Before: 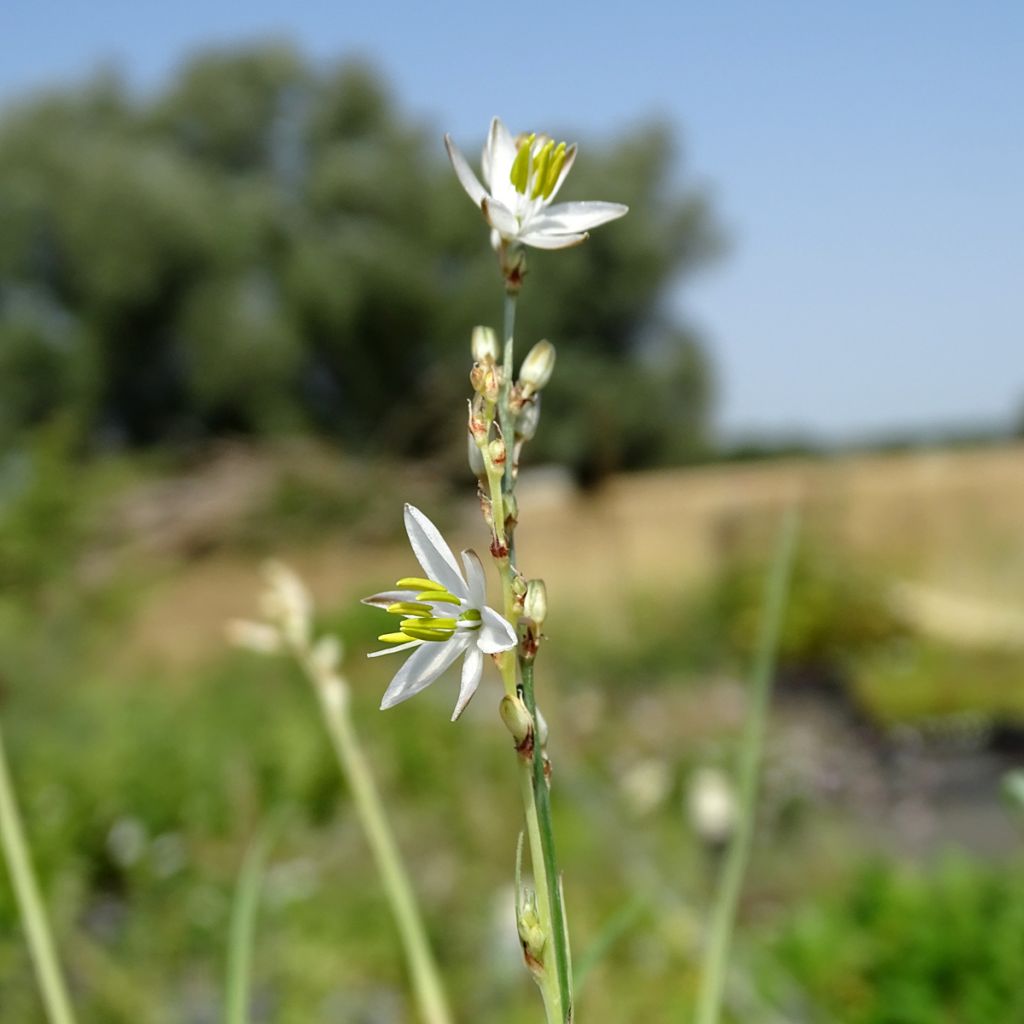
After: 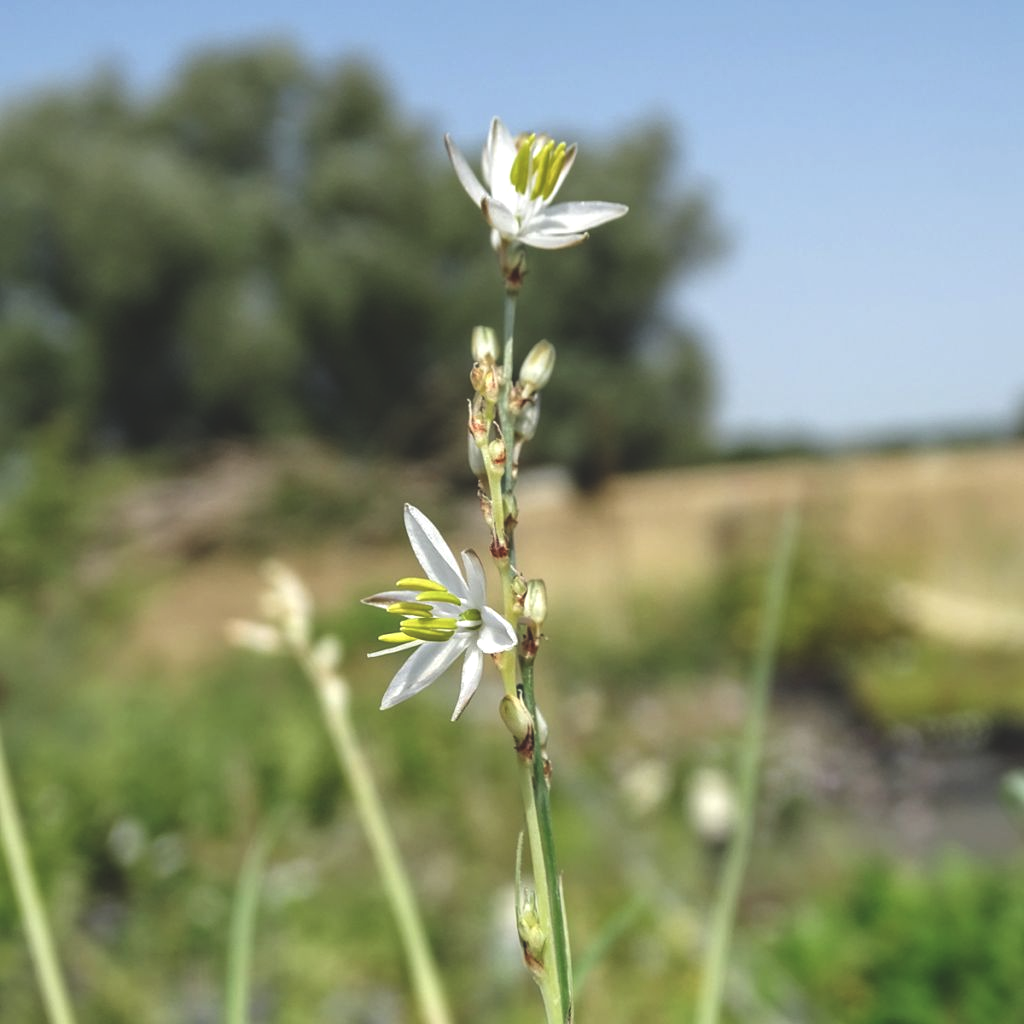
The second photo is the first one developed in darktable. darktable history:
local contrast: detail 130%
exposure: black level correction -0.03, compensate highlight preservation false
